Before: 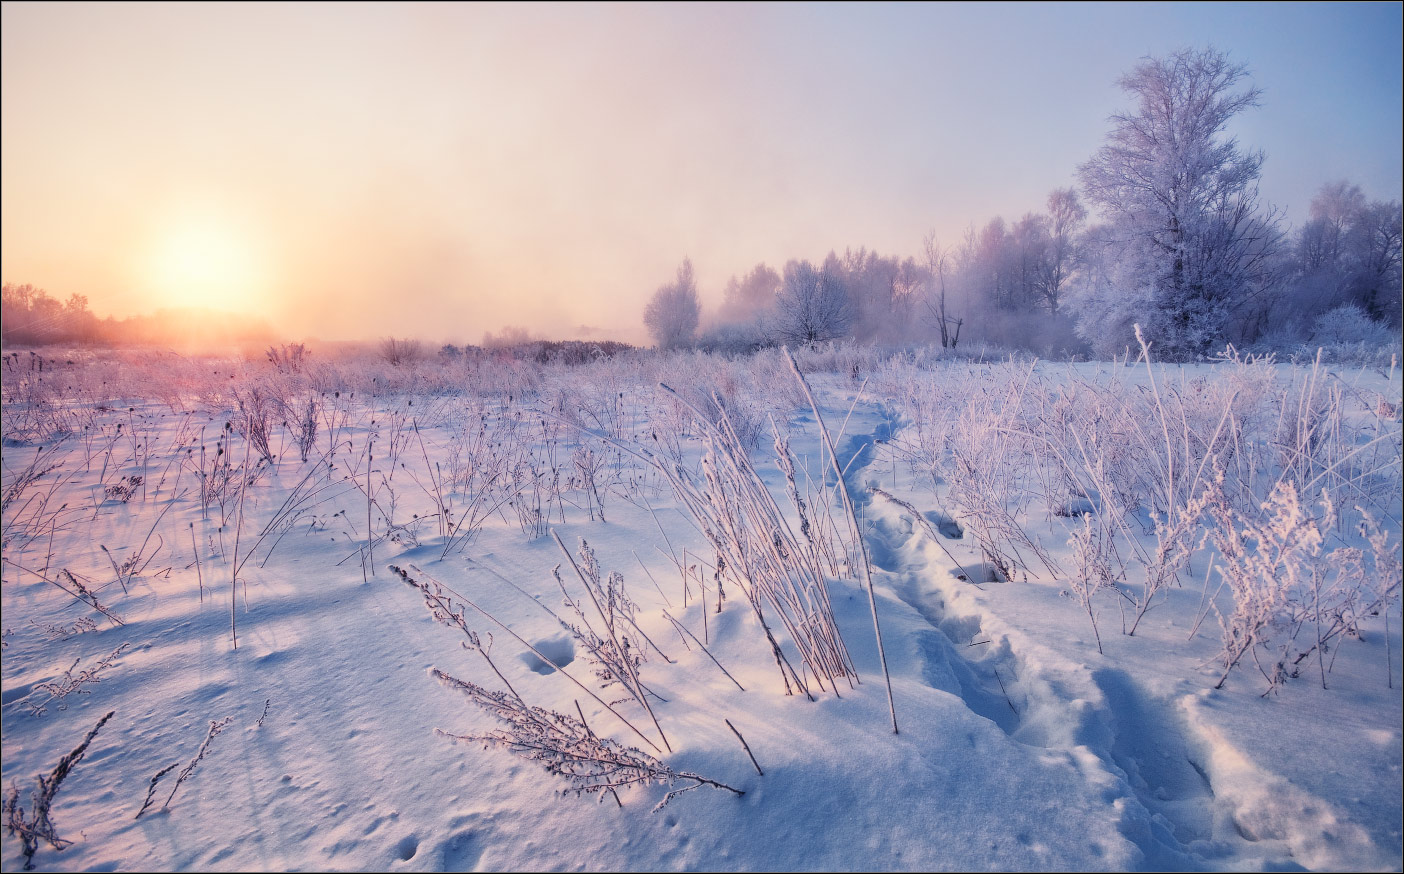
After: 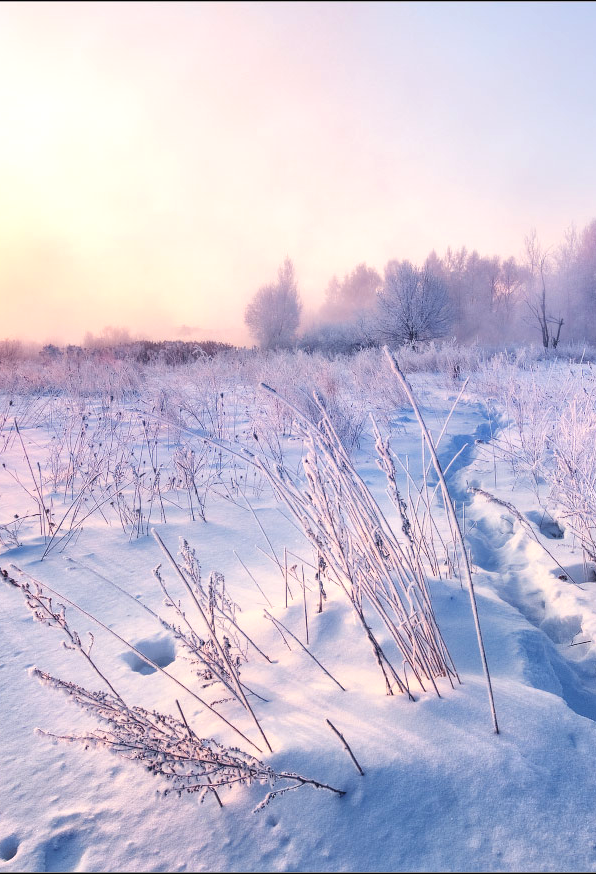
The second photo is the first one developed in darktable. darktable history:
crop: left 28.431%, right 29.11%
exposure: black level correction 0, exposure 0.5 EV, compensate exposure bias true, compensate highlight preservation false
